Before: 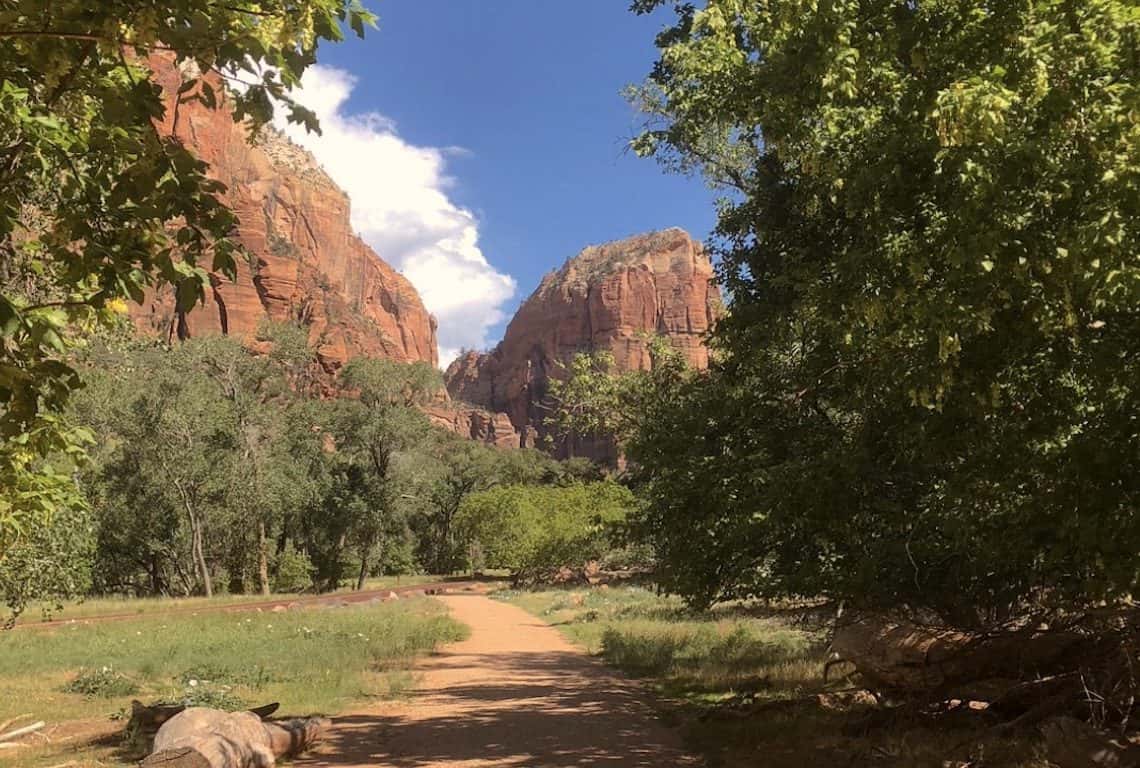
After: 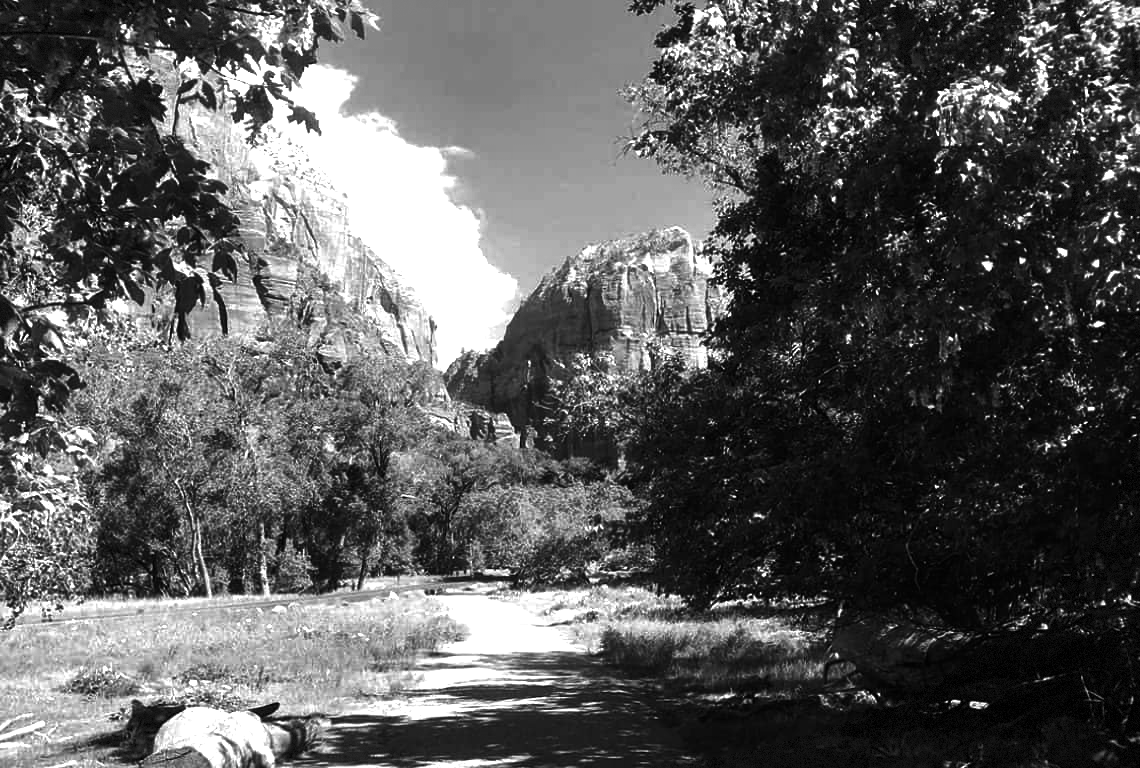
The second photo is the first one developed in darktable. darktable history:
contrast brightness saturation: contrast -0.03, brightness -0.59, saturation -1
exposure: black level correction 0, exposure 1.3 EV, compensate exposure bias true, compensate highlight preservation false
vignetting: fall-off start 100%, brightness -0.406, saturation -0.3, width/height ratio 1.324, dithering 8-bit output, unbound false
